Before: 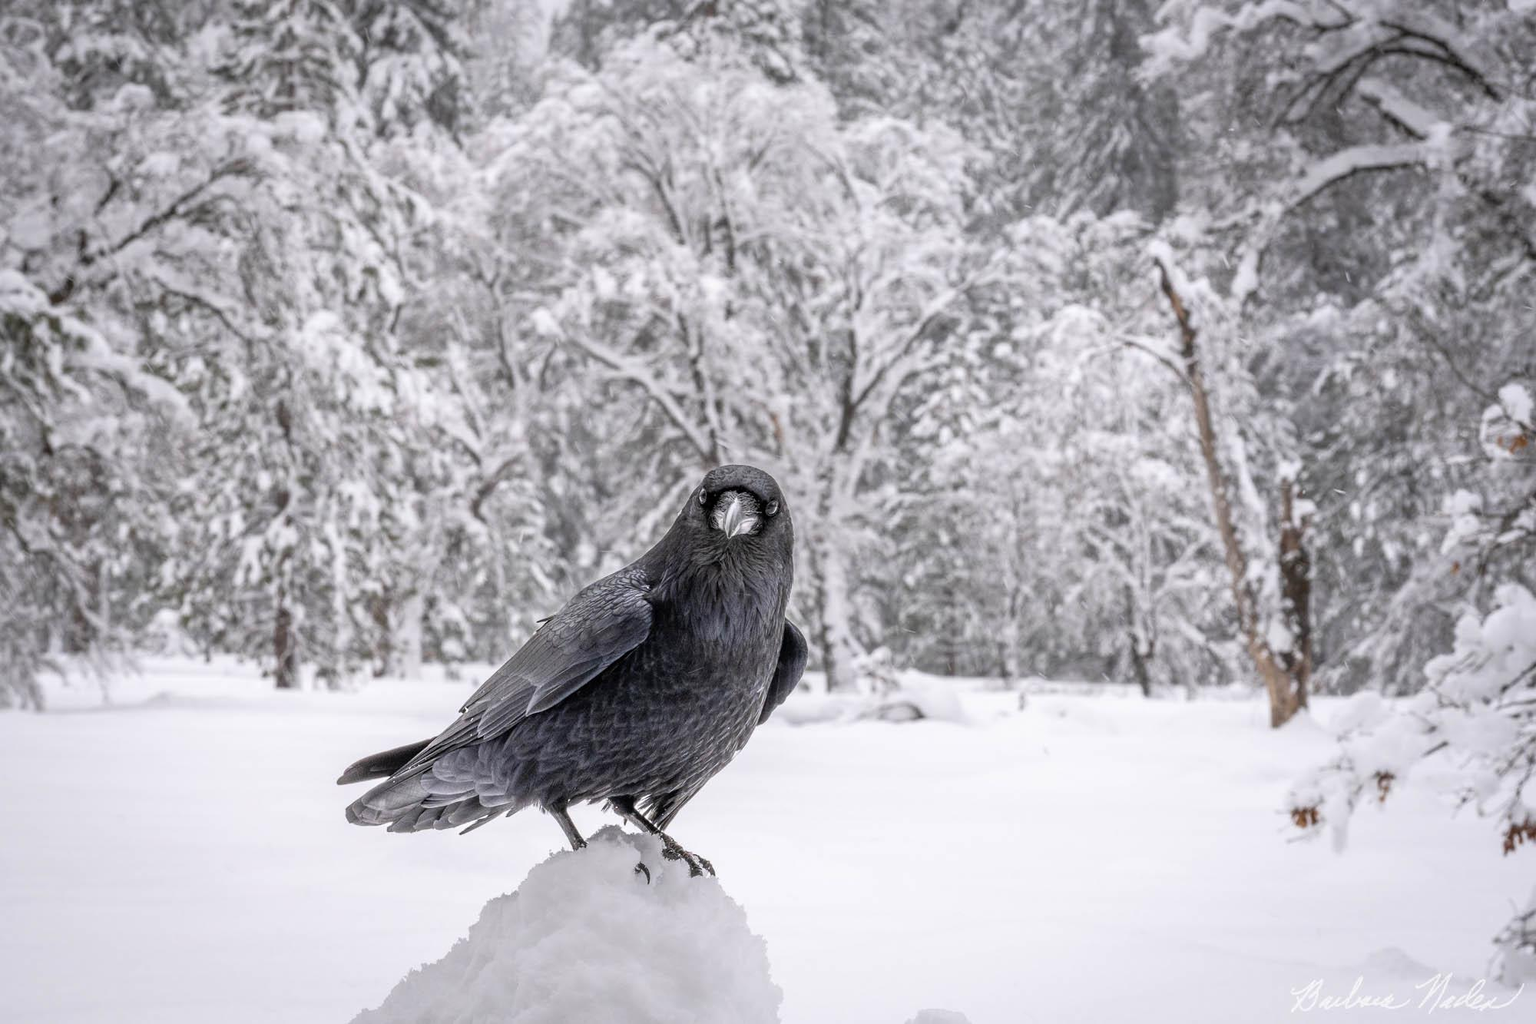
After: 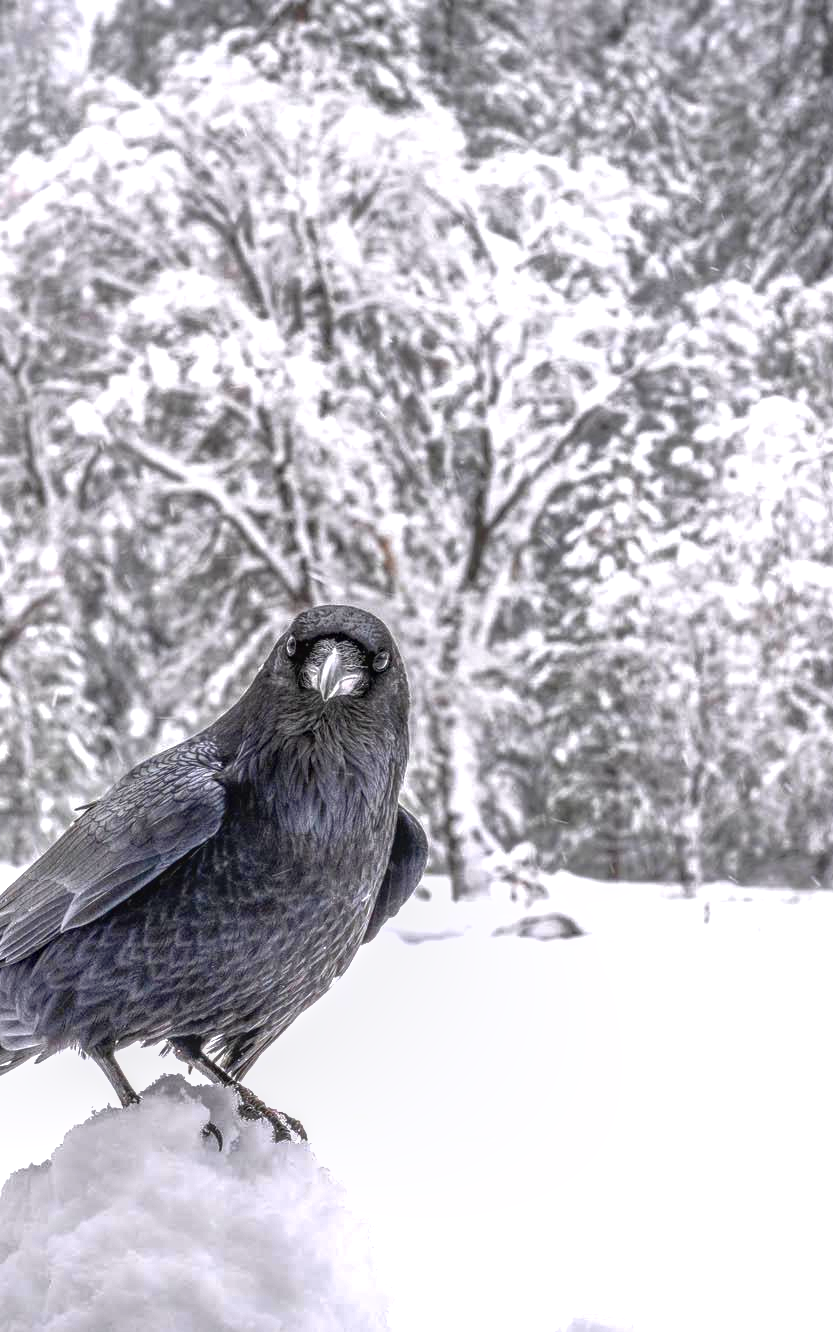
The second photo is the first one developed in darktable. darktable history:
crop: left 31.229%, right 27.105%
exposure: exposure 0.564 EV, compensate highlight preservation false
local contrast: highlights 0%, shadows 0%, detail 133%
contrast brightness saturation: contrast 0.12, brightness -0.12, saturation 0.2
shadows and highlights: on, module defaults
